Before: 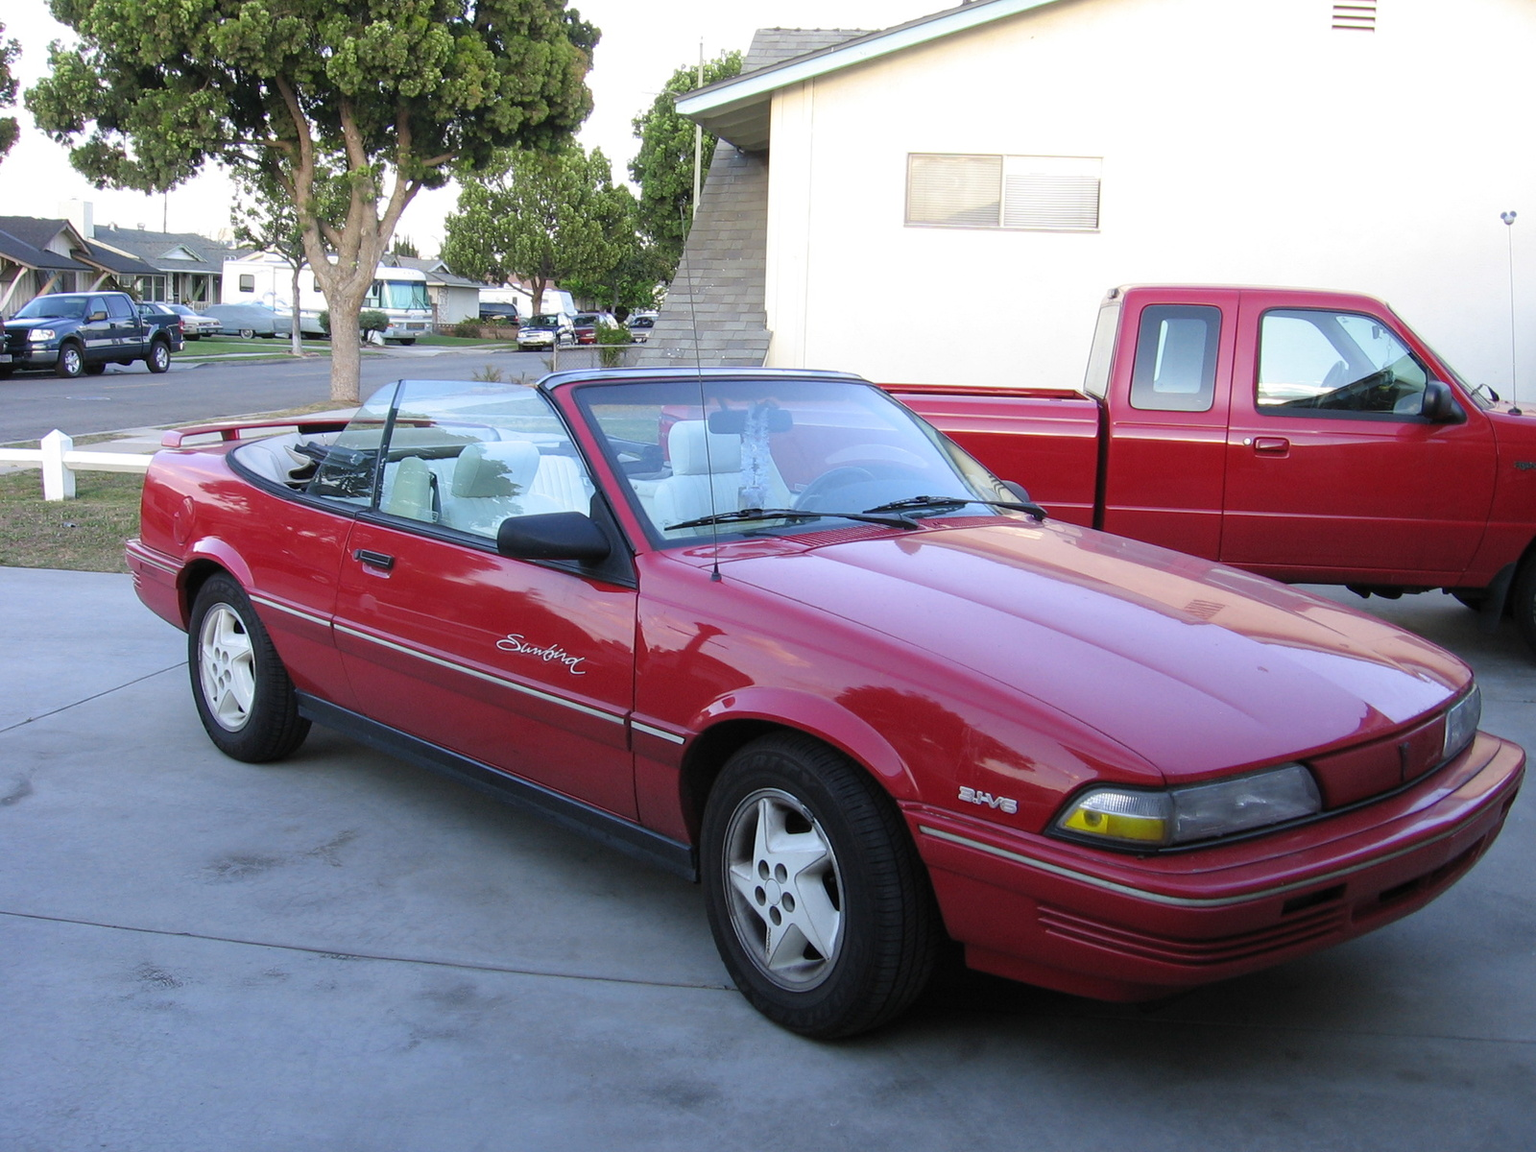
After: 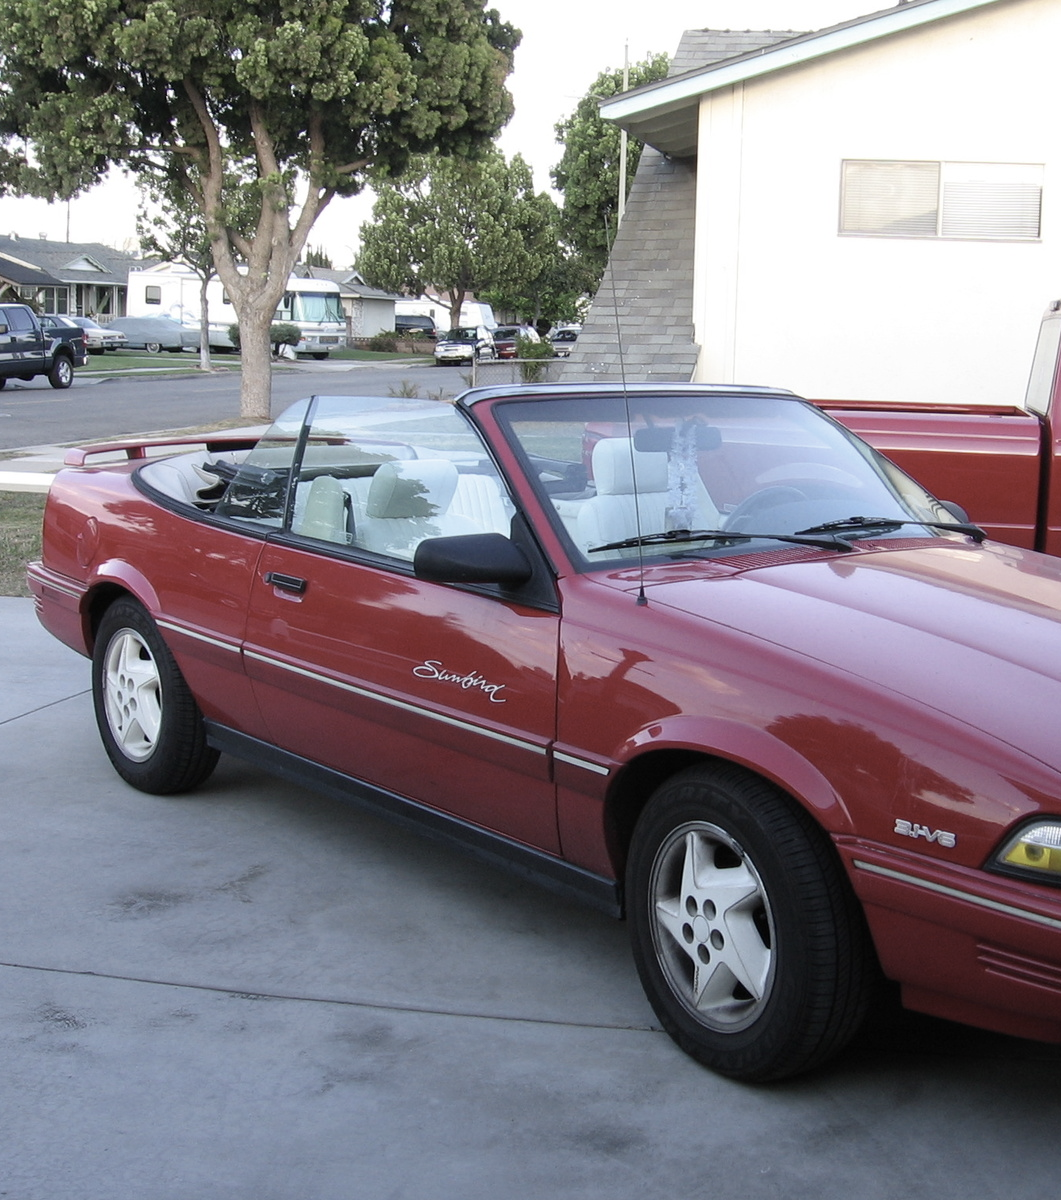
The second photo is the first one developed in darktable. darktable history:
contrast brightness saturation: contrast 0.095, saturation -0.364
crop and rotate: left 6.607%, right 27.023%
